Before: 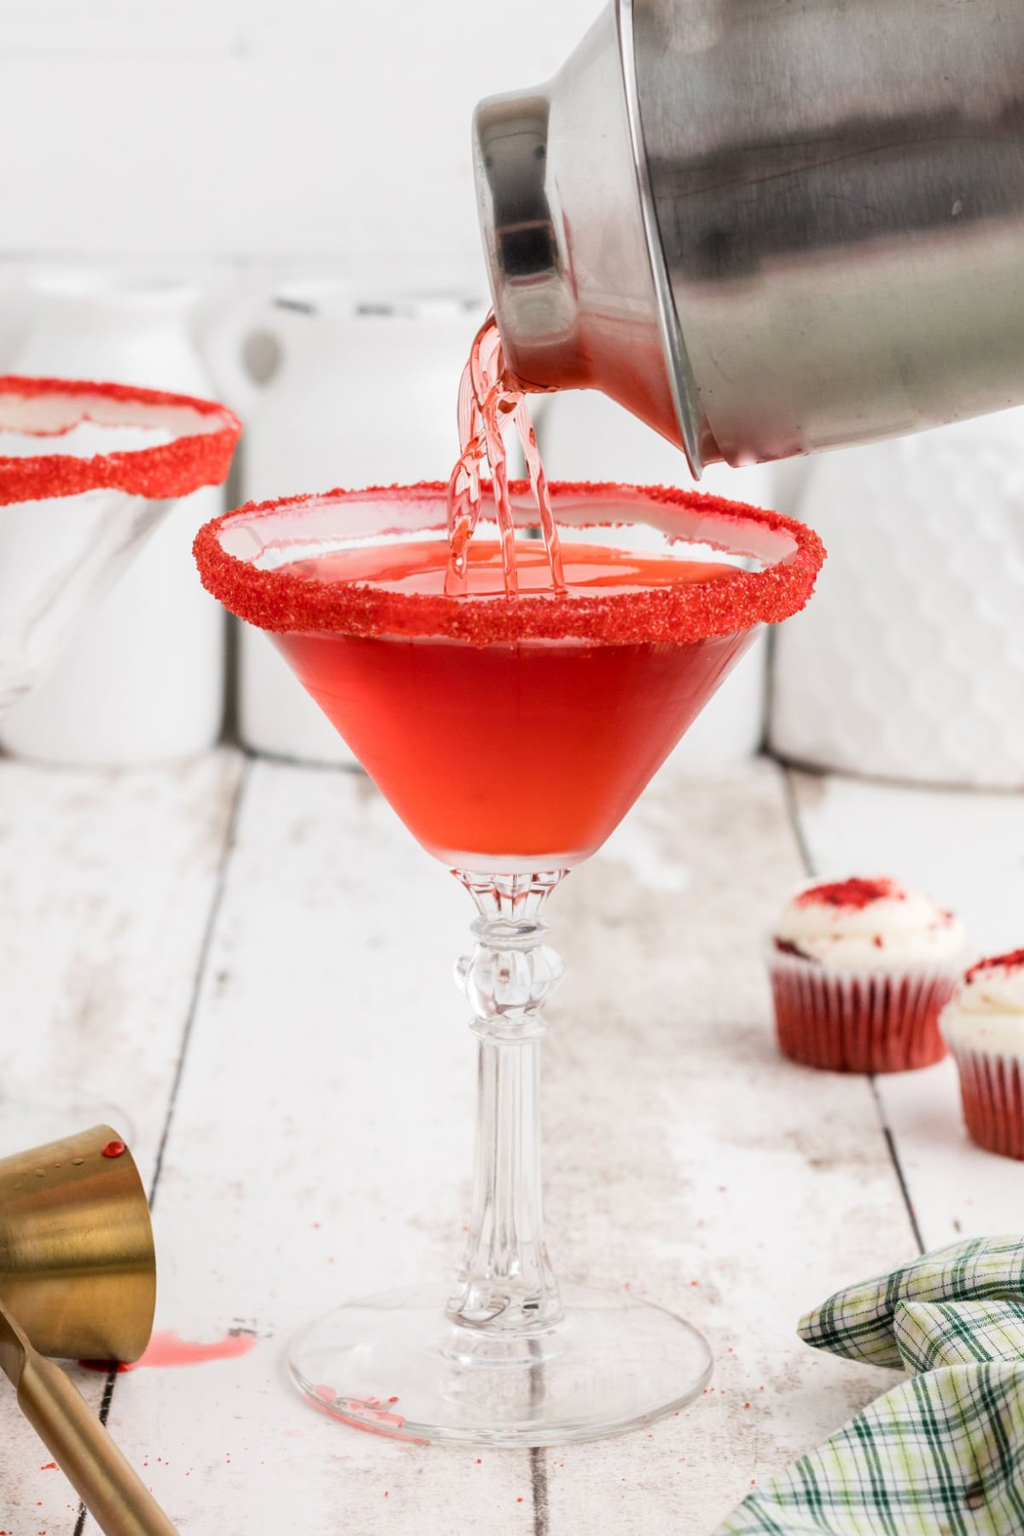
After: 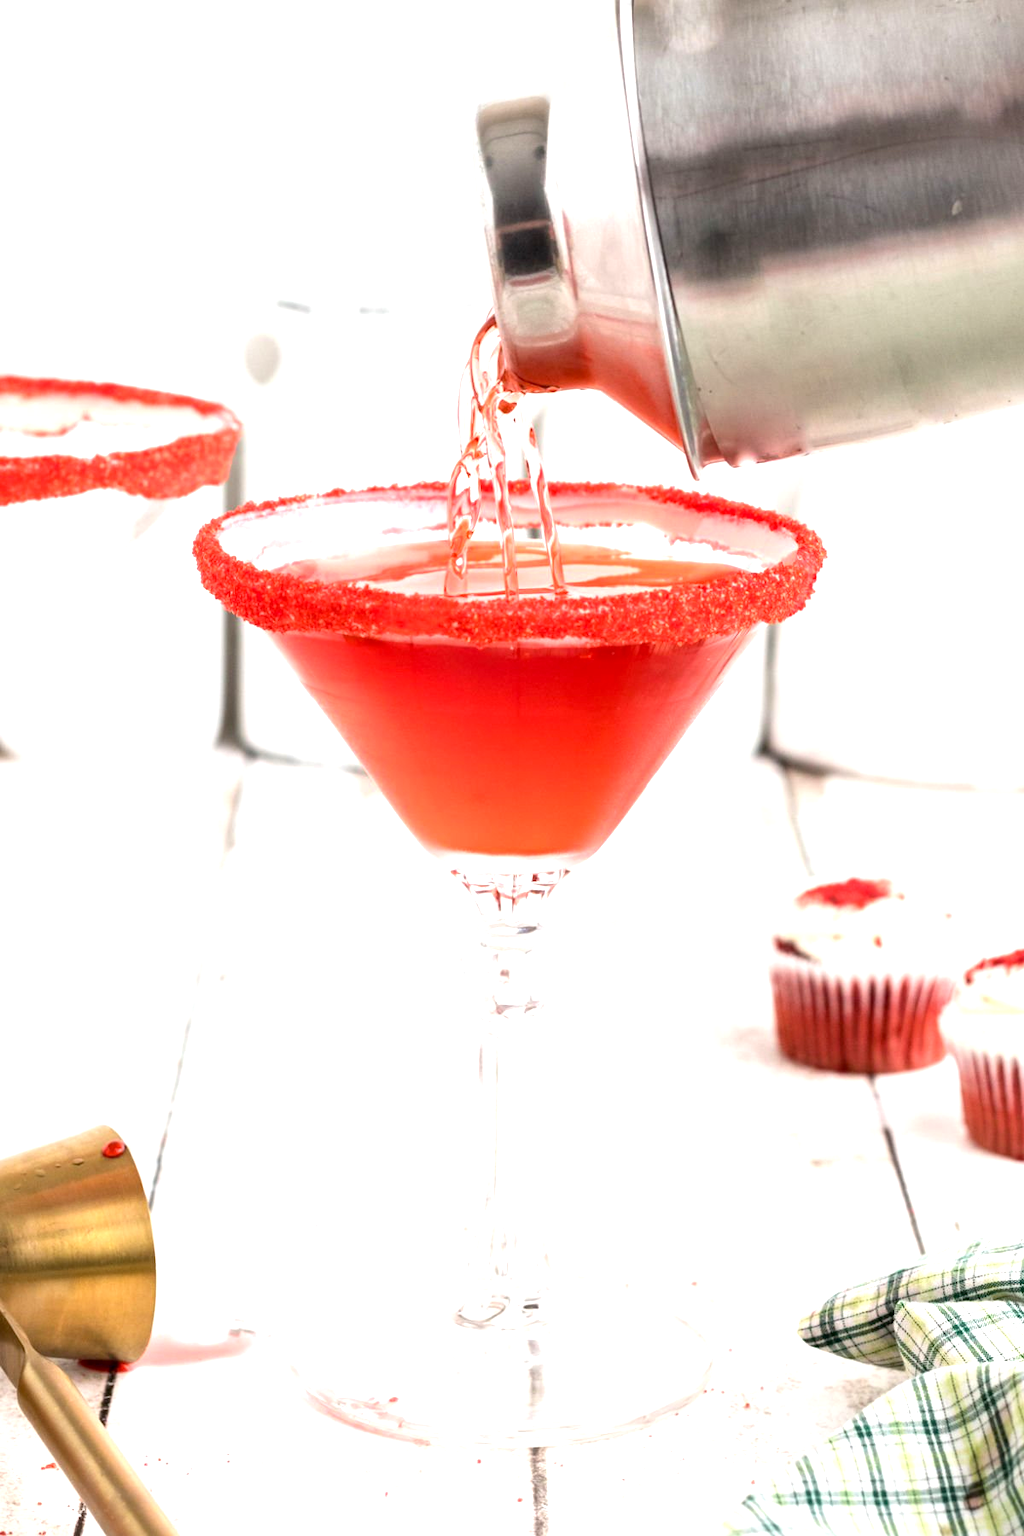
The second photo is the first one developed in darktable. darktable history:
exposure: black level correction 0.001, exposure 0.958 EV, compensate highlight preservation false
